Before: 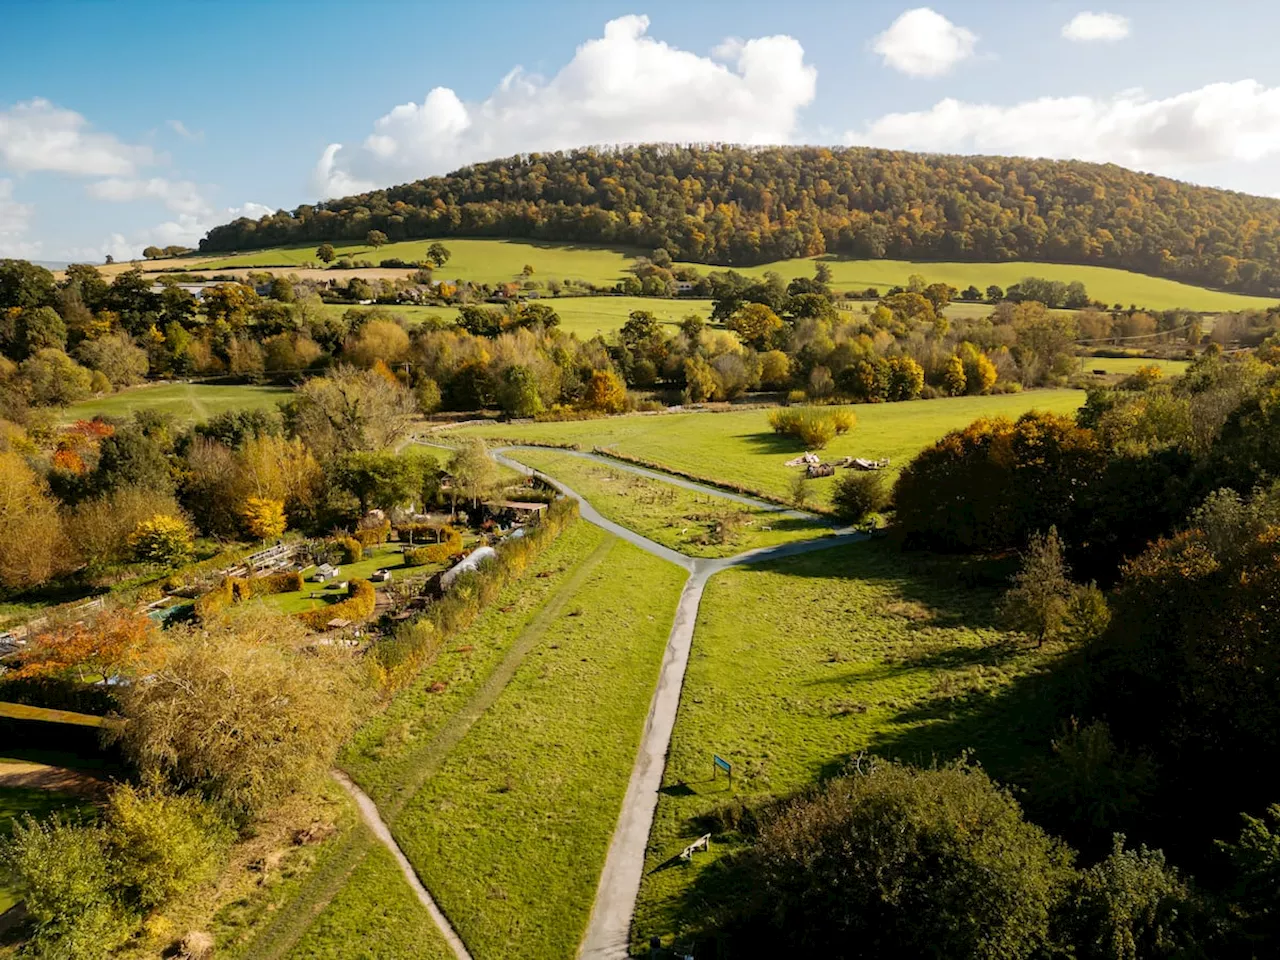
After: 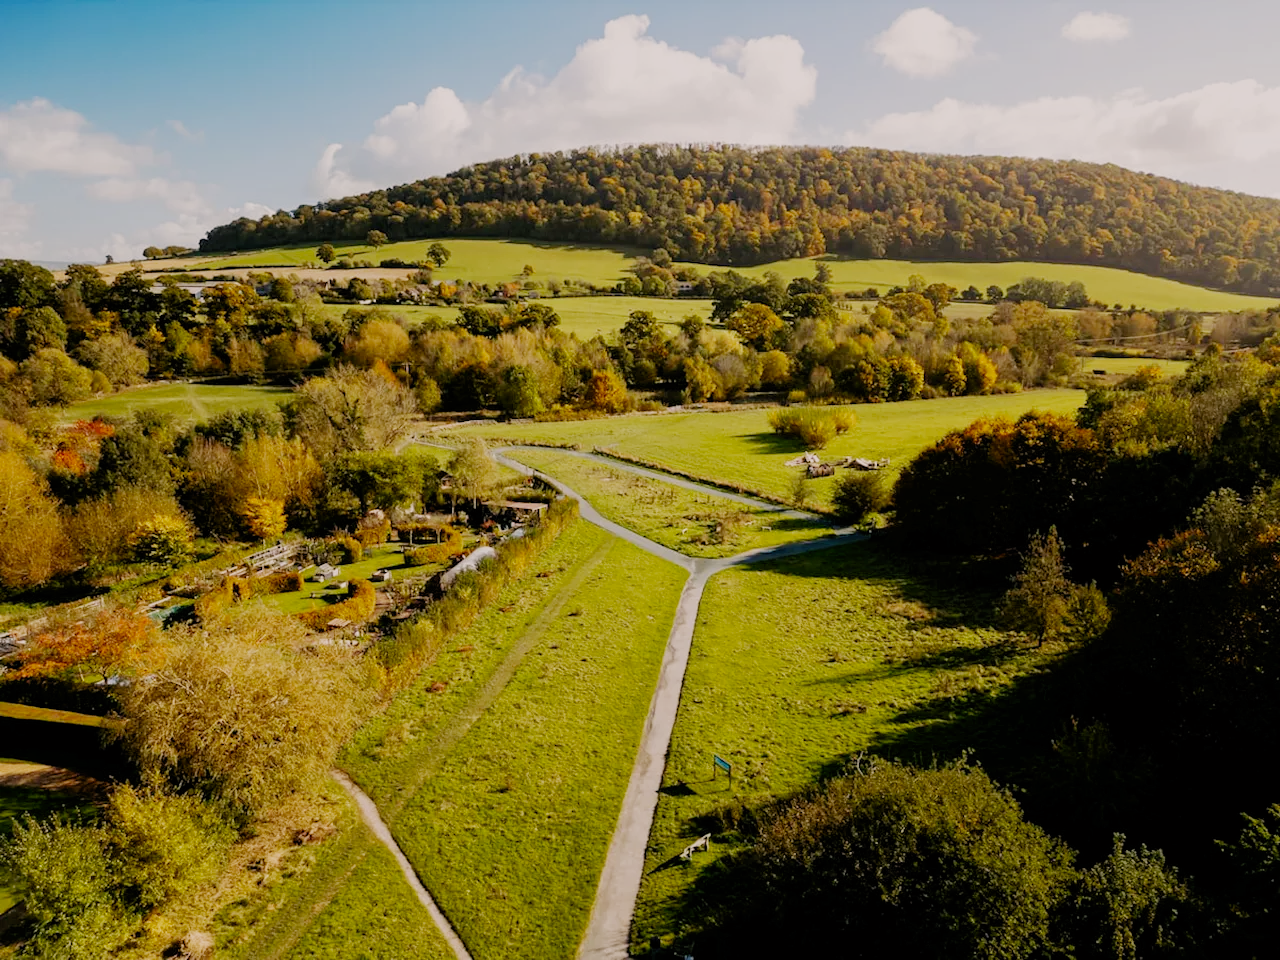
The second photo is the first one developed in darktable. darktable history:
filmic rgb: black relative exposure -8.02 EV, white relative exposure 4.05 EV, hardness 4.2, add noise in highlights 0.001, preserve chrominance no, color science v3 (2019), use custom middle-gray values true, iterations of high-quality reconstruction 0, contrast in highlights soft
color correction: highlights a* 3.25, highlights b* 2.16, saturation 1.15
